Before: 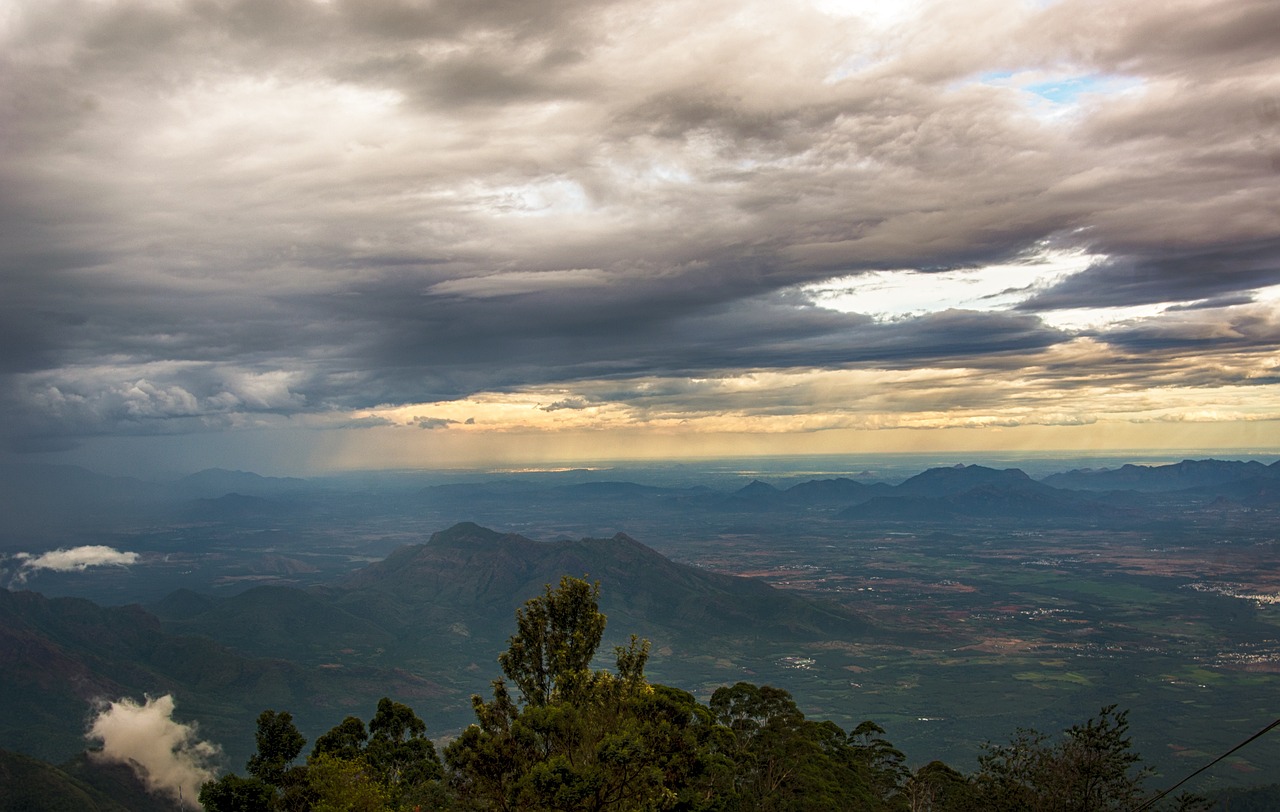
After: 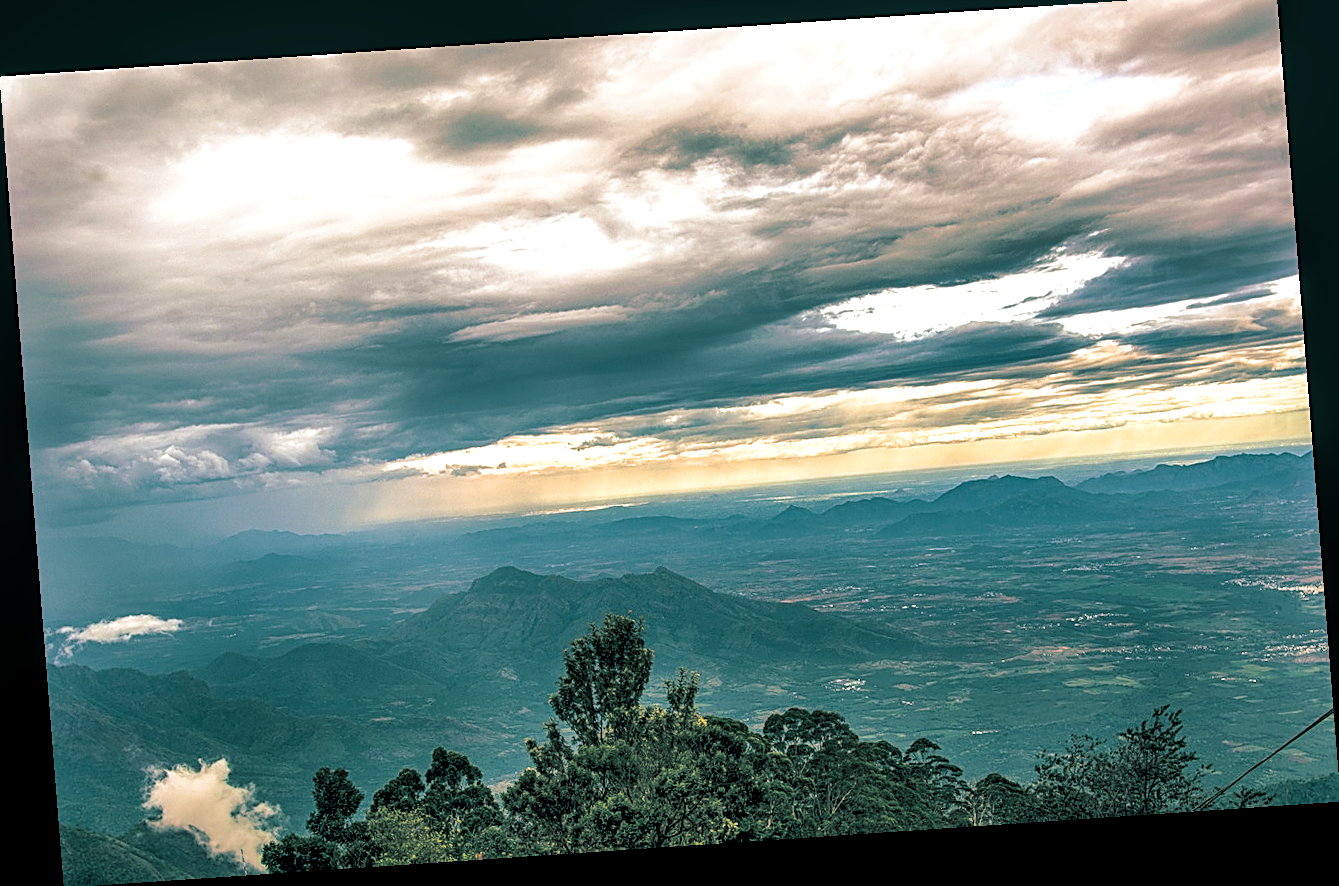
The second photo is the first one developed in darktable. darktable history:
local contrast: on, module defaults
split-toning: shadows › hue 183.6°, shadows › saturation 0.52, highlights › hue 0°, highlights › saturation 0
crop: top 1.049%, right 0.001%
shadows and highlights: shadows 53, soften with gaussian
rotate and perspective: rotation -4.2°, shear 0.006, automatic cropping off
sharpen: on, module defaults
exposure: black level correction 0, exposure 0.7 EV, compensate exposure bias true, compensate highlight preservation false
